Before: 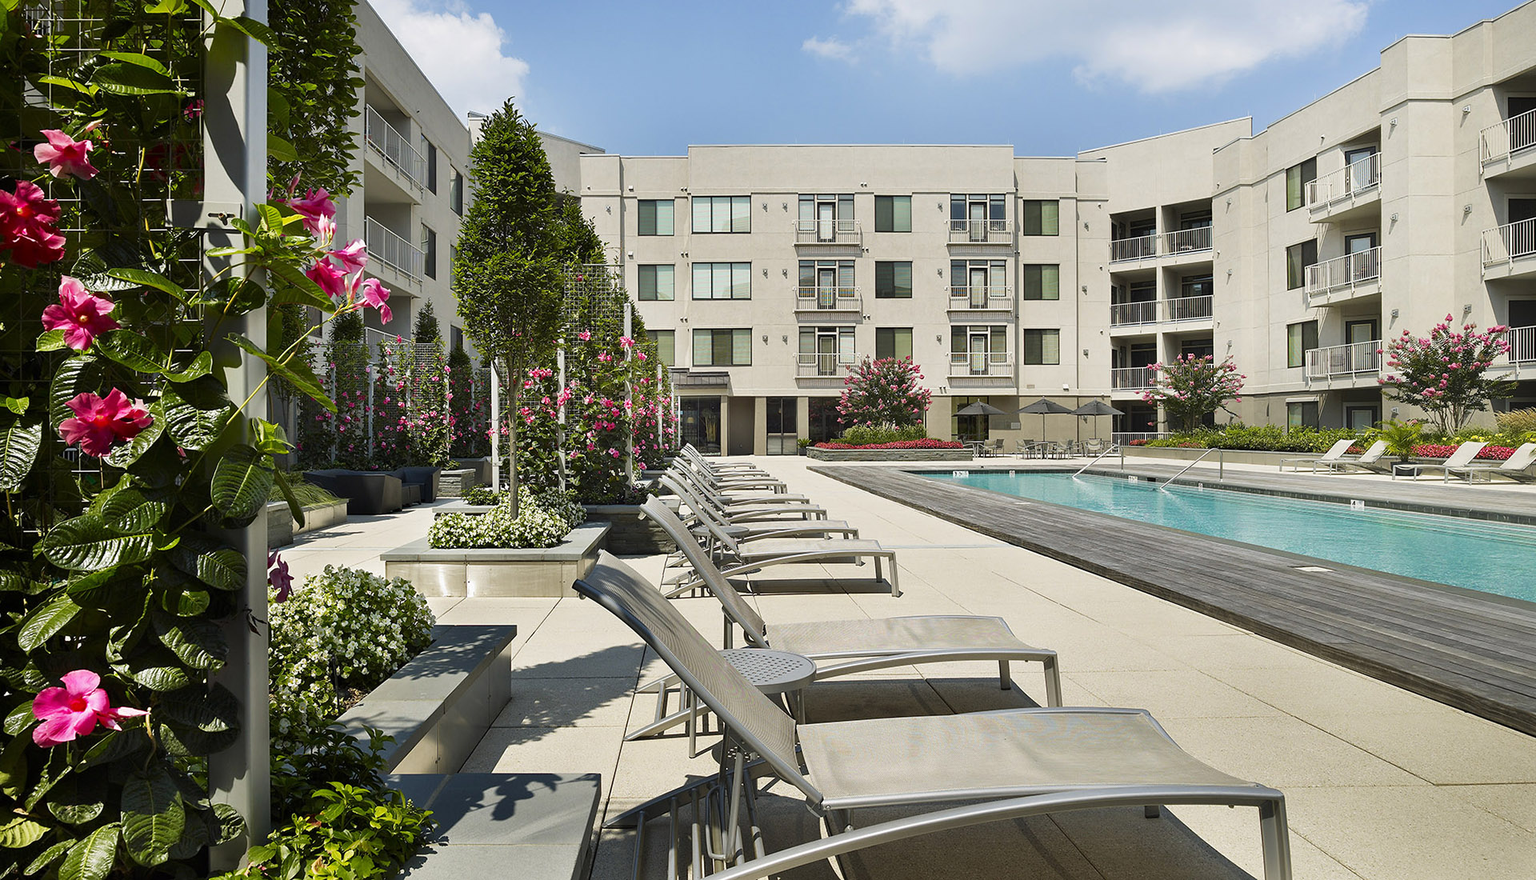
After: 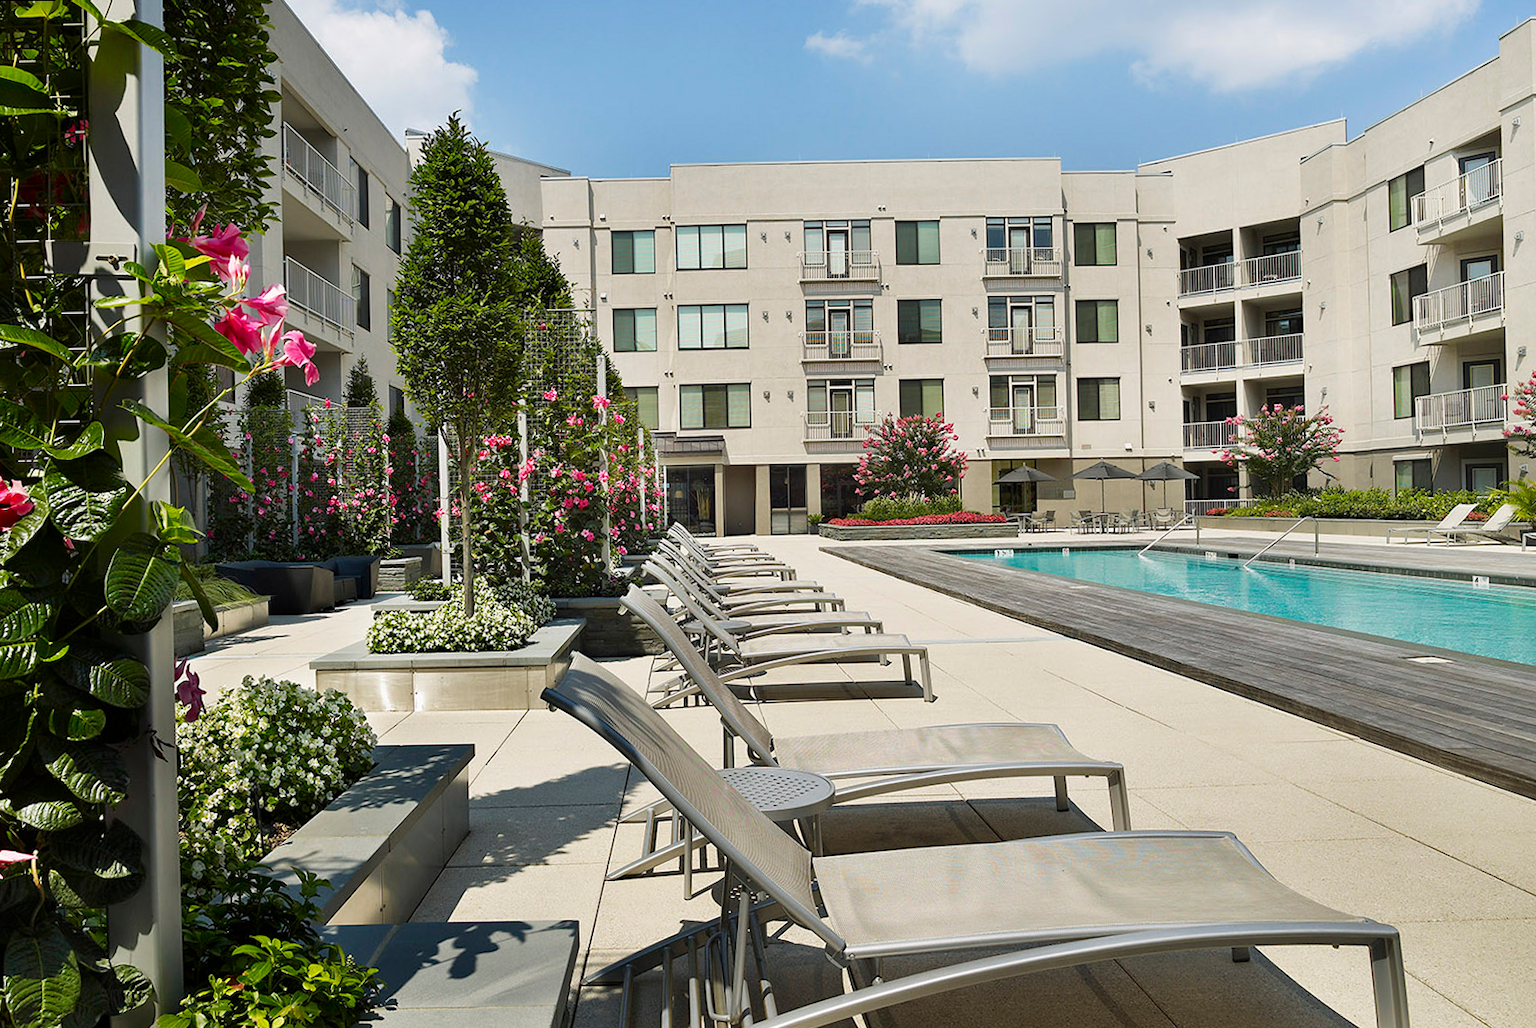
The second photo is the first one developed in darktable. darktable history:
rotate and perspective: rotation -1°, crop left 0.011, crop right 0.989, crop top 0.025, crop bottom 0.975
crop: left 7.598%, right 7.873%
